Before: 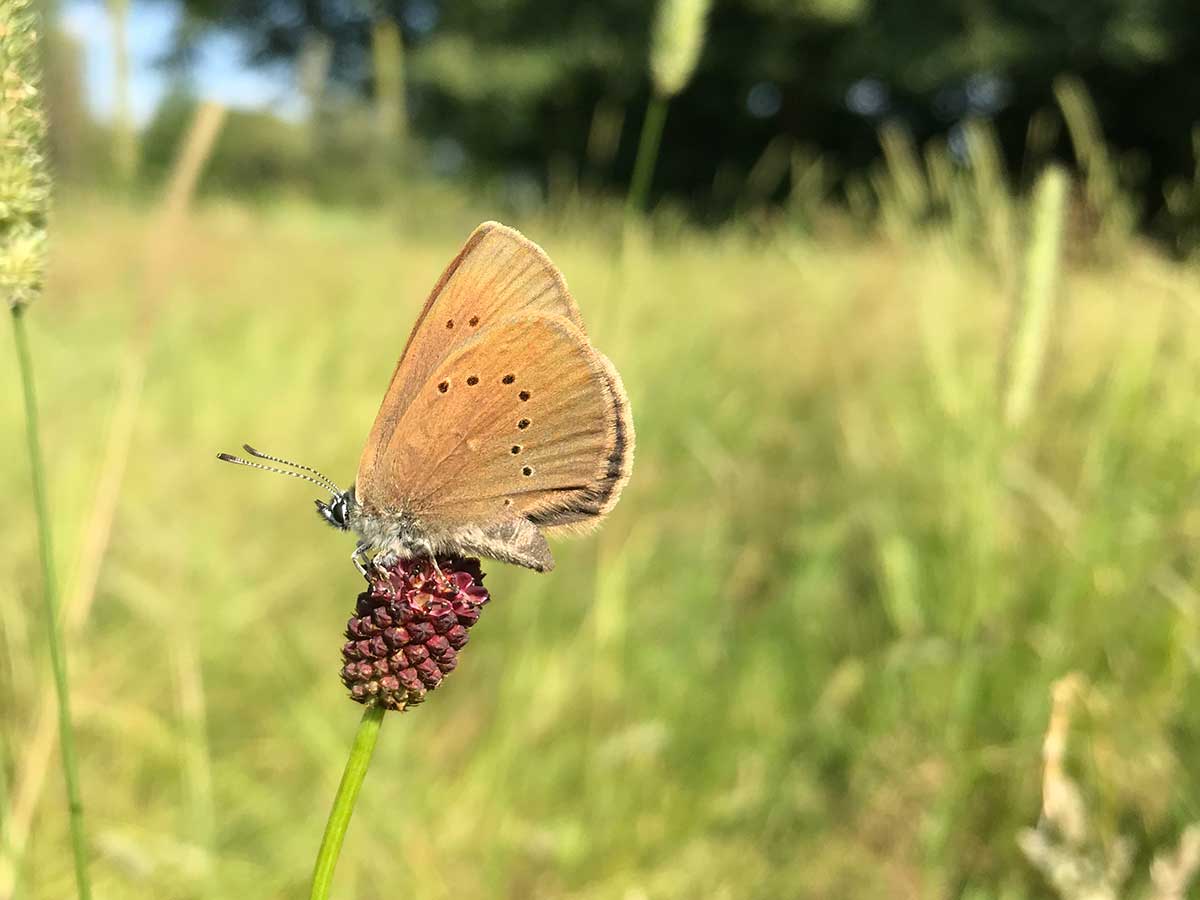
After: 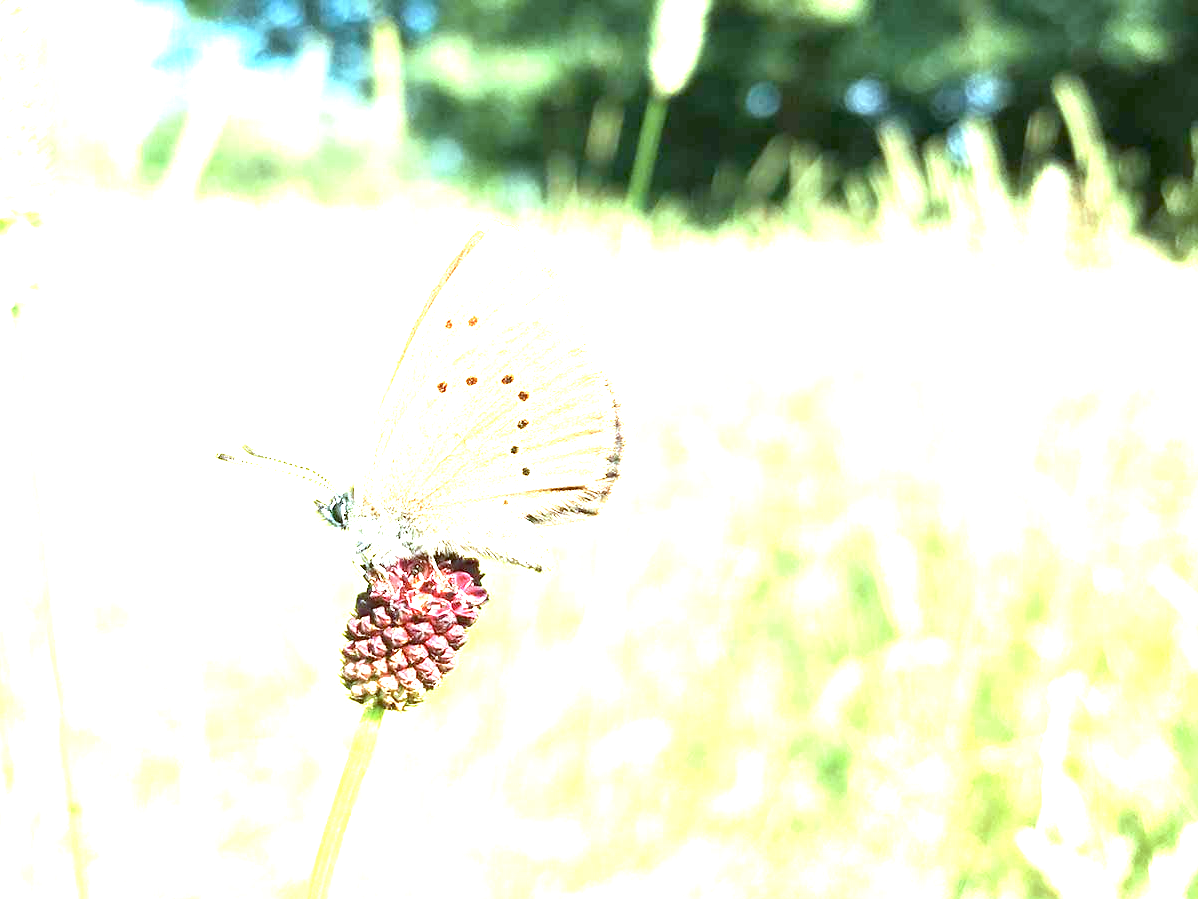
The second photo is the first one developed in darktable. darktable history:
color correction: highlights a* -11.91, highlights b* -15.59
exposure: black level correction 0.001, exposure 2.693 EV, compensate exposure bias true, compensate highlight preservation false
crop: left 0.136%
